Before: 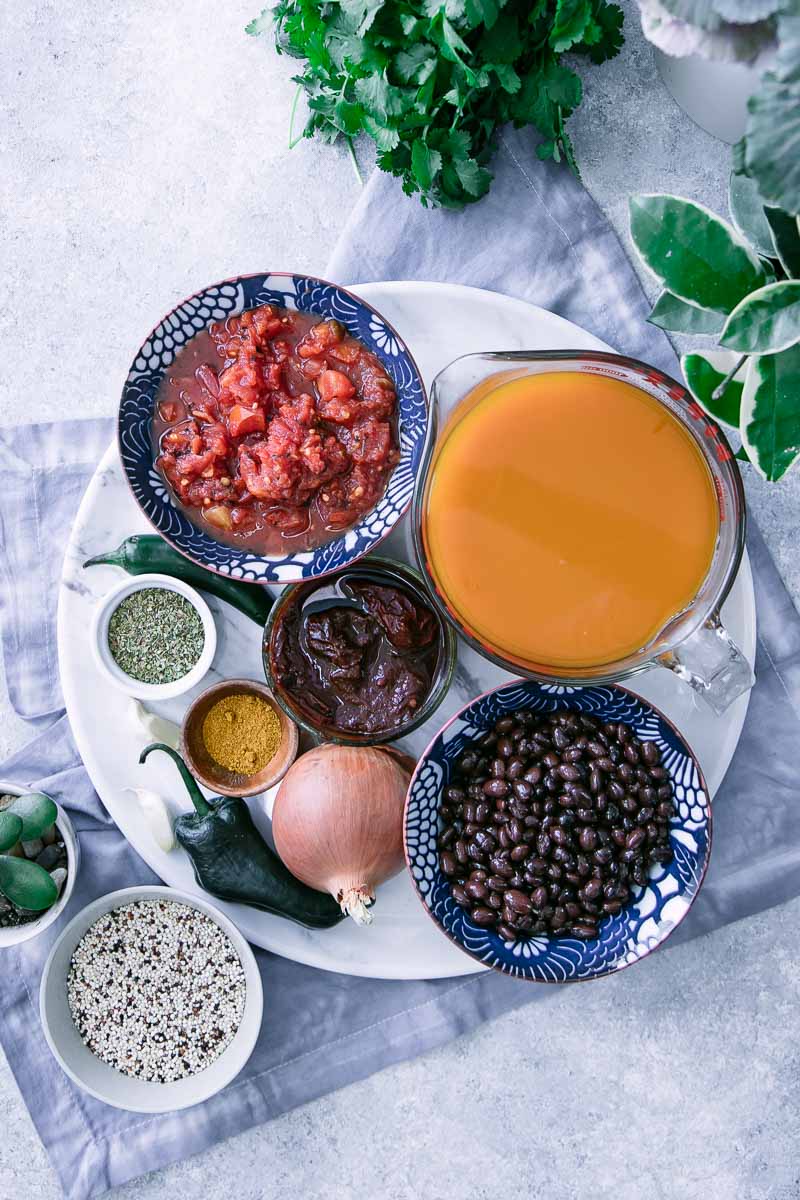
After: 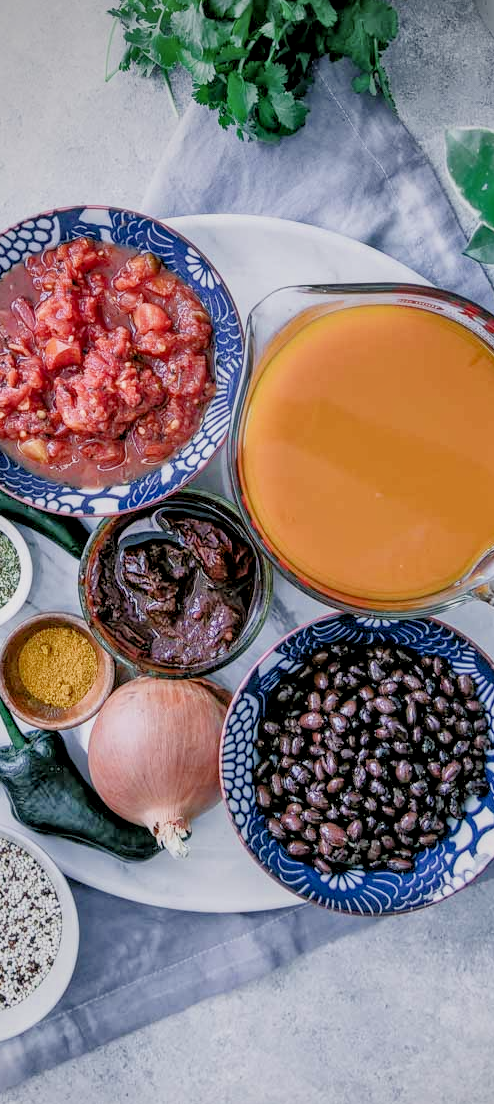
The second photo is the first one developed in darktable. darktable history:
tone equalizer: -7 EV 0.155 EV, -6 EV 0.568 EV, -5 EV 1.15 EV, -4 EV 1.29 EV, -3 EV 1.18 EV, -2 EV 0.6 EV, -1 EV 0.166 EV
crop and rotate: left 23.158%, top 5.639%, right 15%, bottom 2.308%
local contrast: highlights 62%, detail 143%, midtone range 0.433
filmic rgb: black relative exposure -7.65 EV, white relative exposure 4.56 EV, hardness 3.61
vignetting: fall-off radius 61.18%, center (-0.035, 0.143)
